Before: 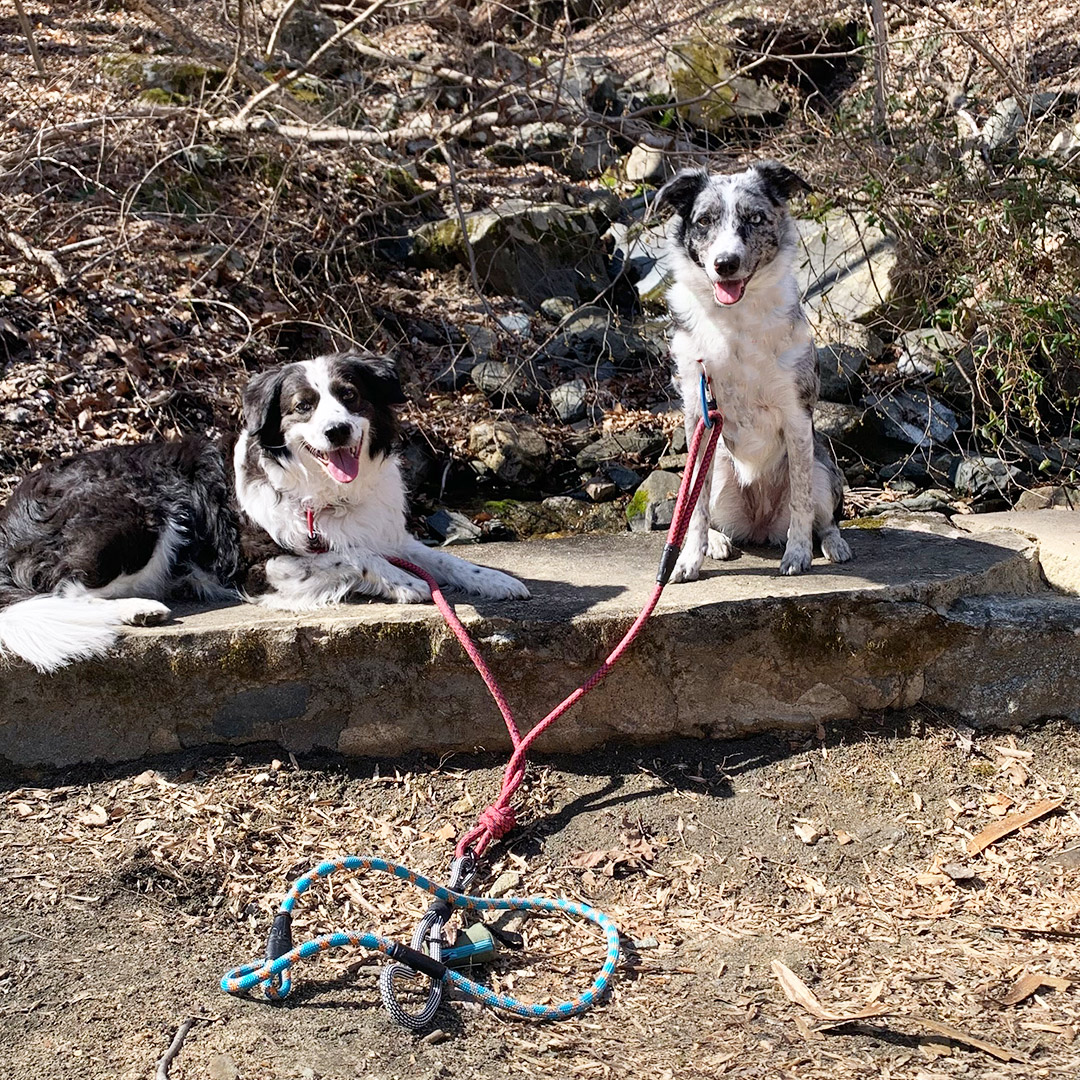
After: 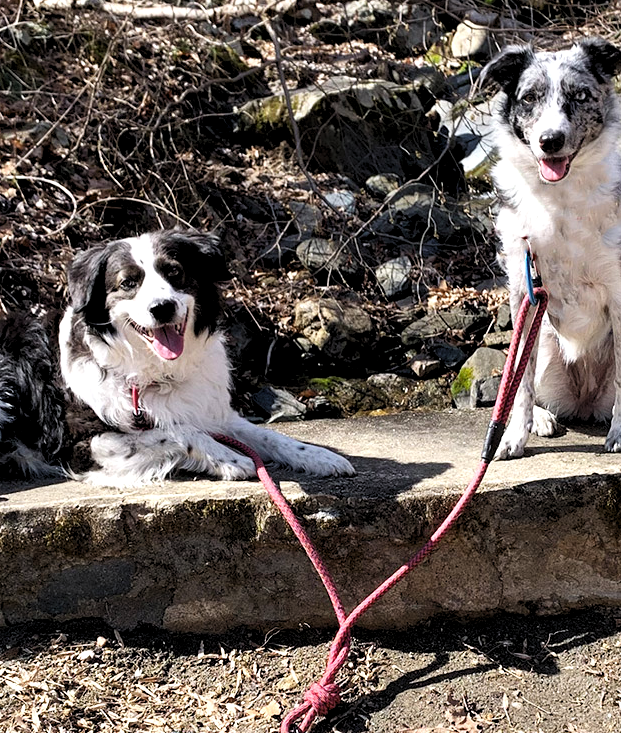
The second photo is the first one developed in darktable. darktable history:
levels: levels [0.062, 0.494, 0.925]
crop: left 16.257%, top 11.451%, right 26.153%, bottom 20.63%
